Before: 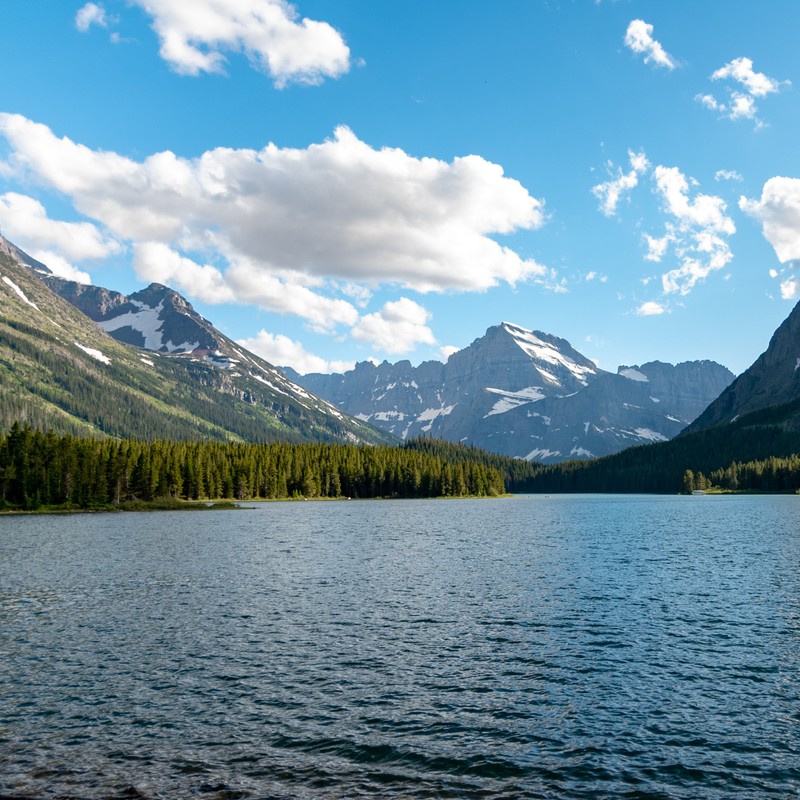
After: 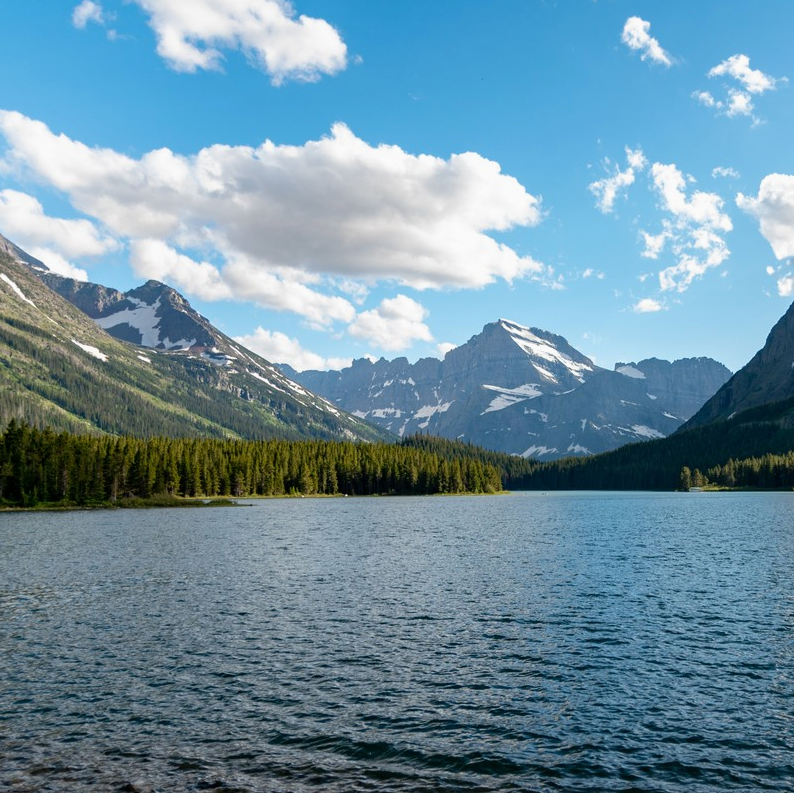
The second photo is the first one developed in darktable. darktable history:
crop: left 0.434%, top 0.485%, right 0.244%, bottom 0.386%
exposure: exposure -0.064 EV, compensate highlight preservation false
